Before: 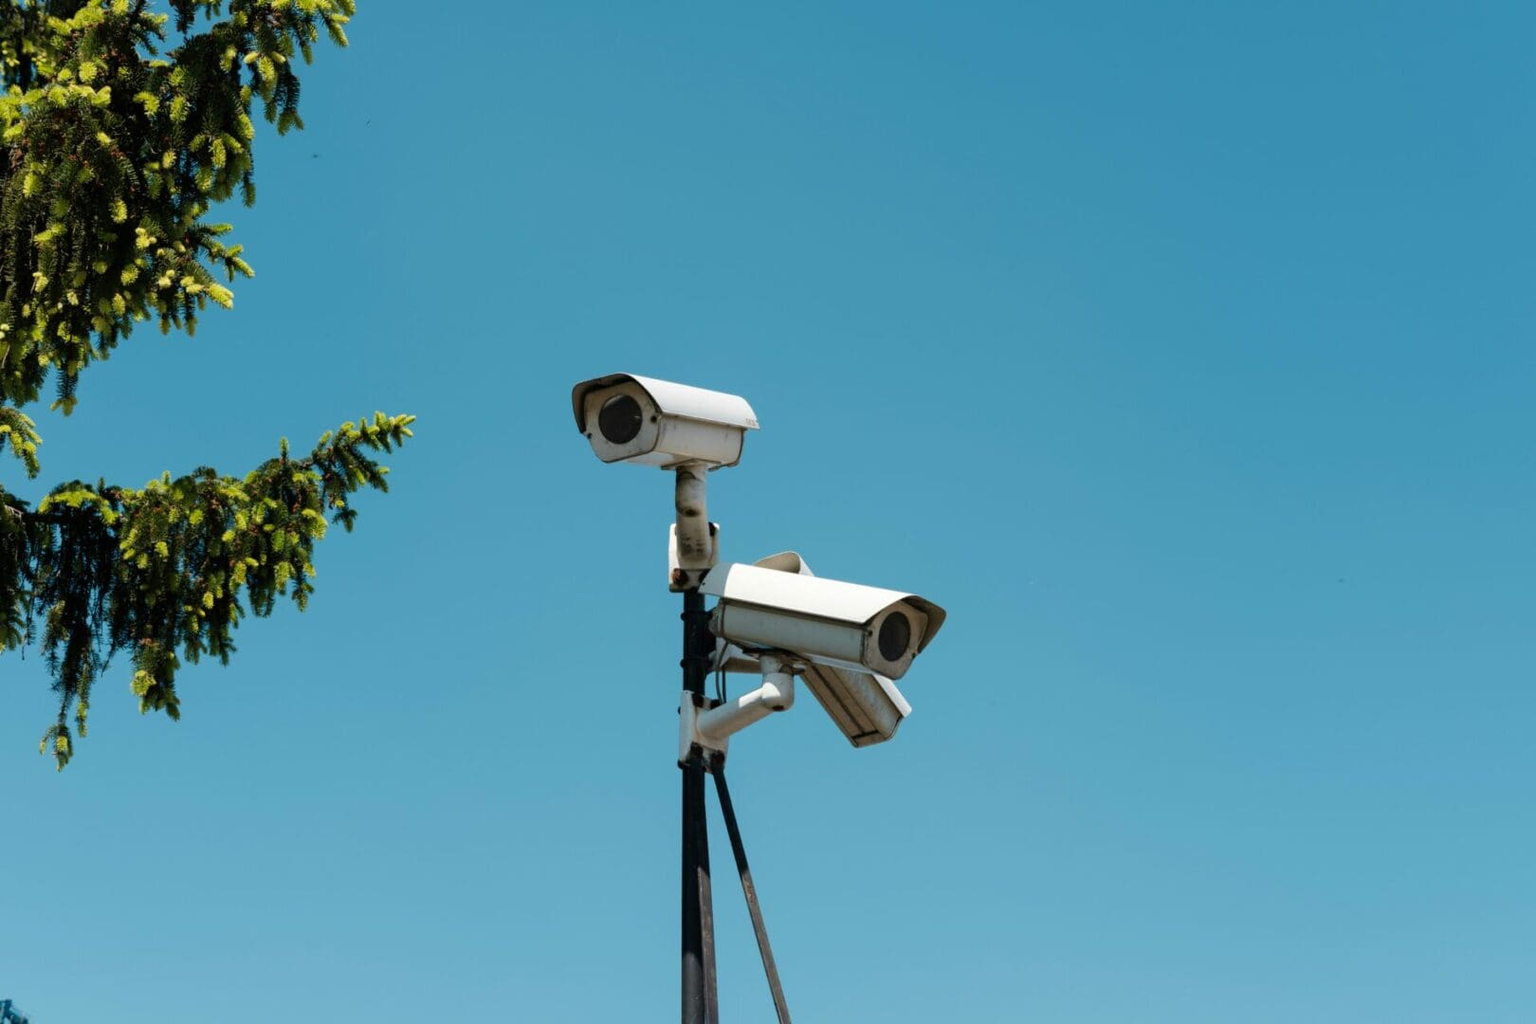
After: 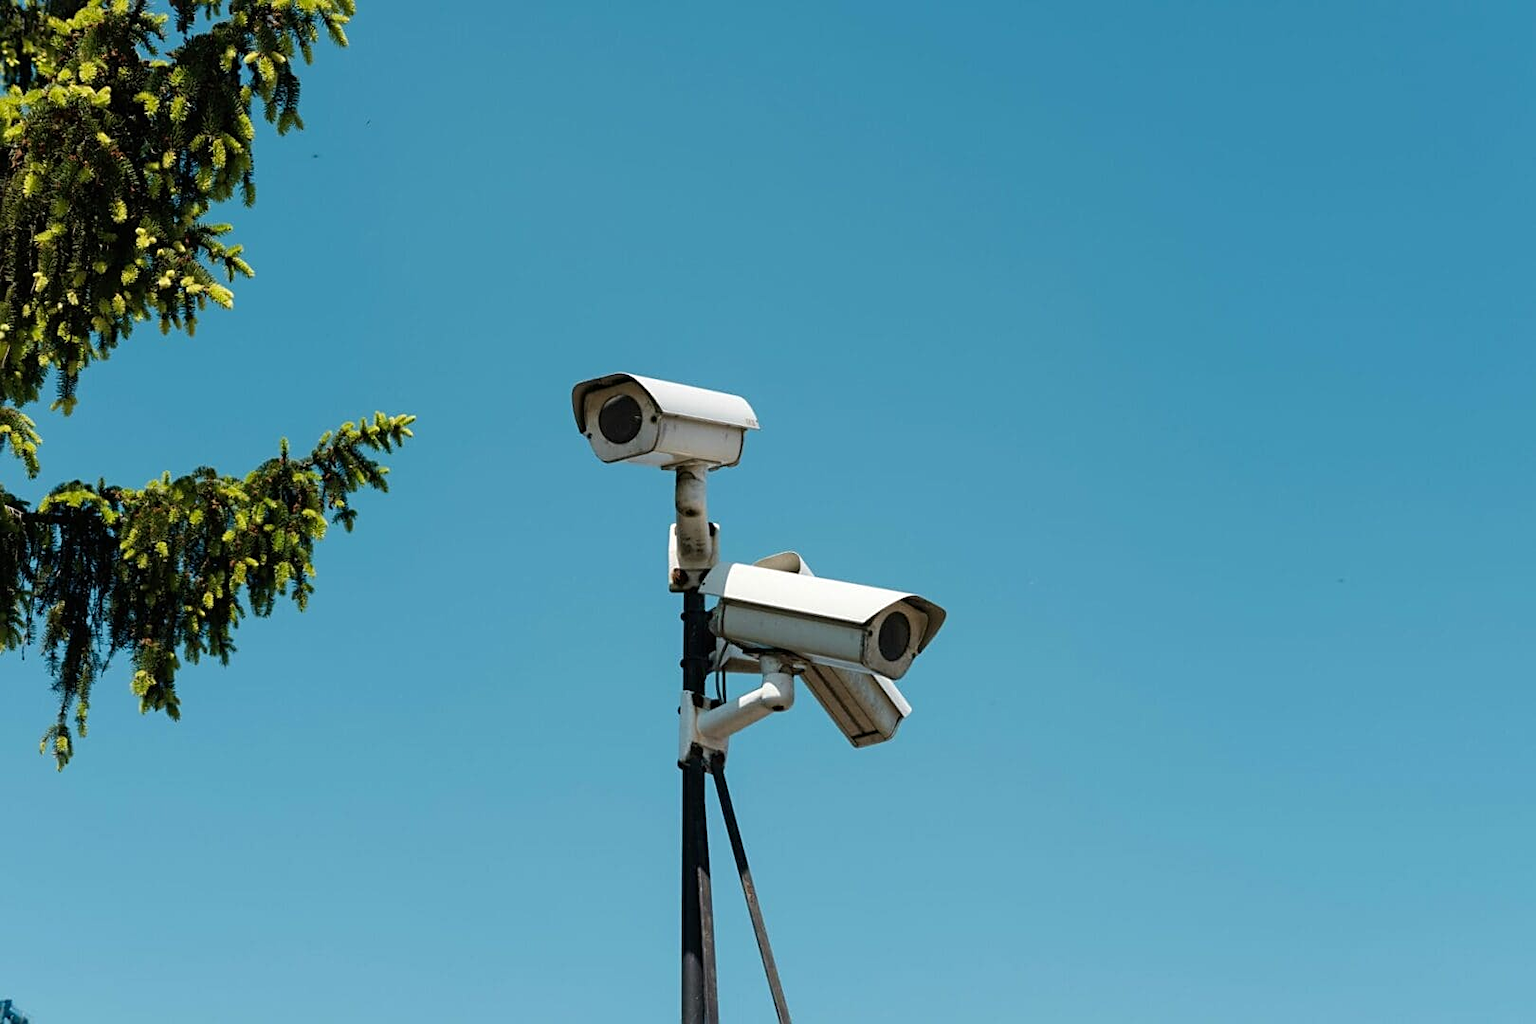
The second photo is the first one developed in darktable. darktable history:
color balance rgb: perceptual saturation grading › global saturation 0.929%, saturation formula JzAzBz (2021)
sharpen: on, module defaults
